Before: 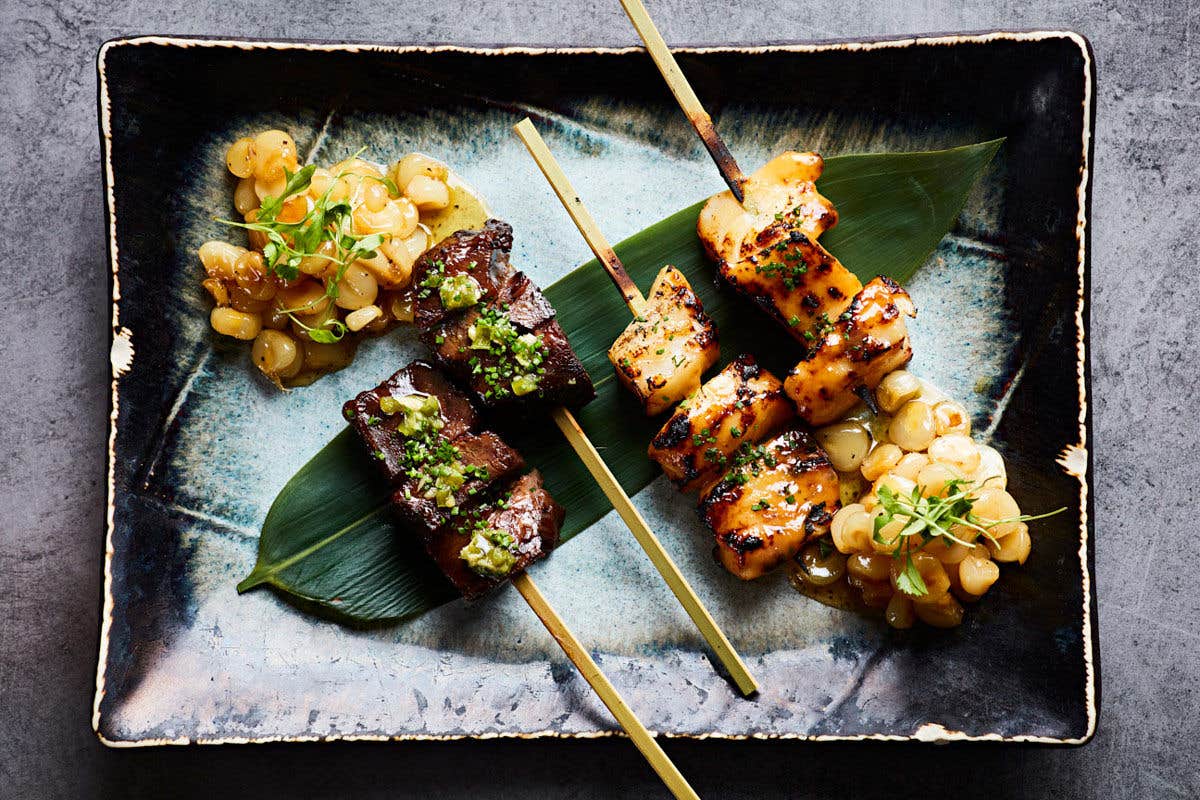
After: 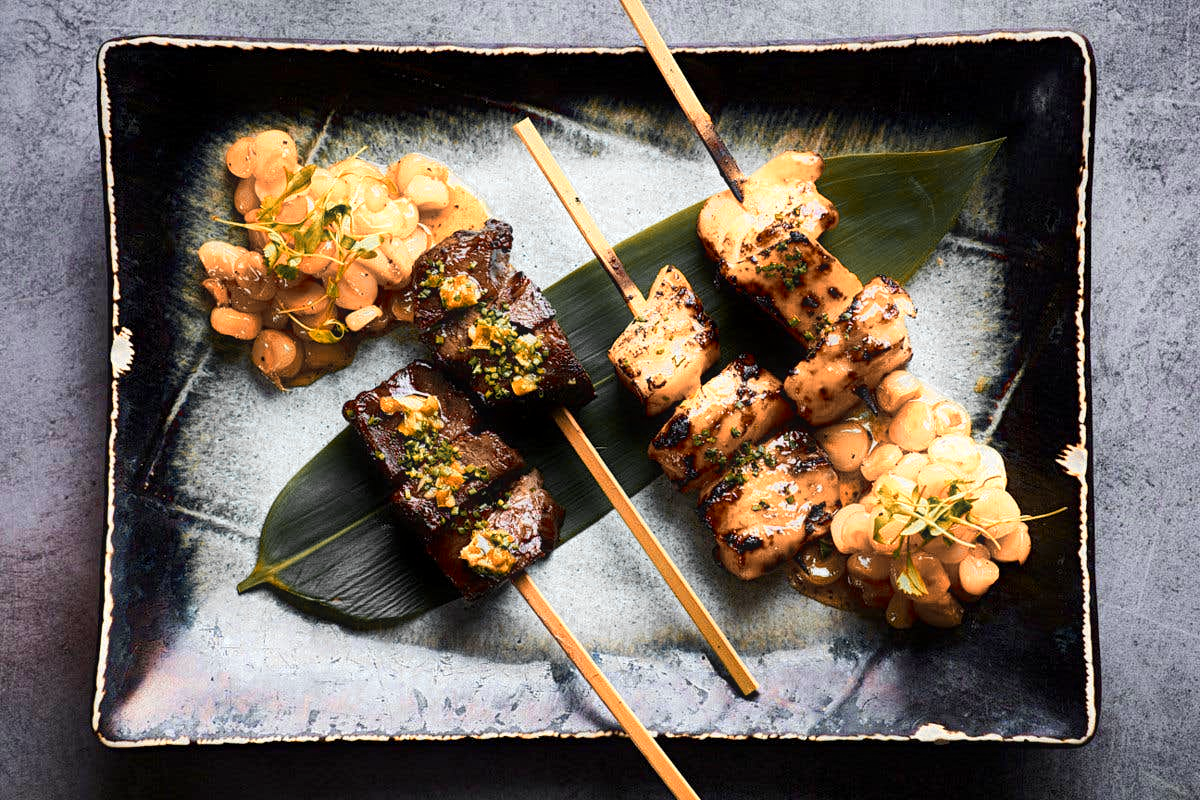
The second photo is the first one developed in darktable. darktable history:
local contrast: highlights 100%, shadows 100%, detail 120%, midtone range 0.2
color zones: curves: ch0 [(0.009, 0.528) (0.136, 0.6) (0.255, 0.586) (0.39, 0.528) (0.522, 0.584) (0.686, 0.736) (0.849, 0.561)]; ch1 [(0.045, 0.781) (0.14, 0.416) (0.257, 0.695) (0.442, 0.032) (0.738, 0.338) (0.818, 0.632) (0.891, 0.741) (1, 0.704)]; ch2 [(0, 0.667) (0.141, 0.52) (0.26, 0.37) (0.474, 0.432) (0.743, 0.286)]
contrast equalizer: y [[0.5, 0.496, 0.435, 0.435, 0.496, 0.5], [0.5 ×6], [0.5 ×6], [0 ×6], [0 ×6]]
